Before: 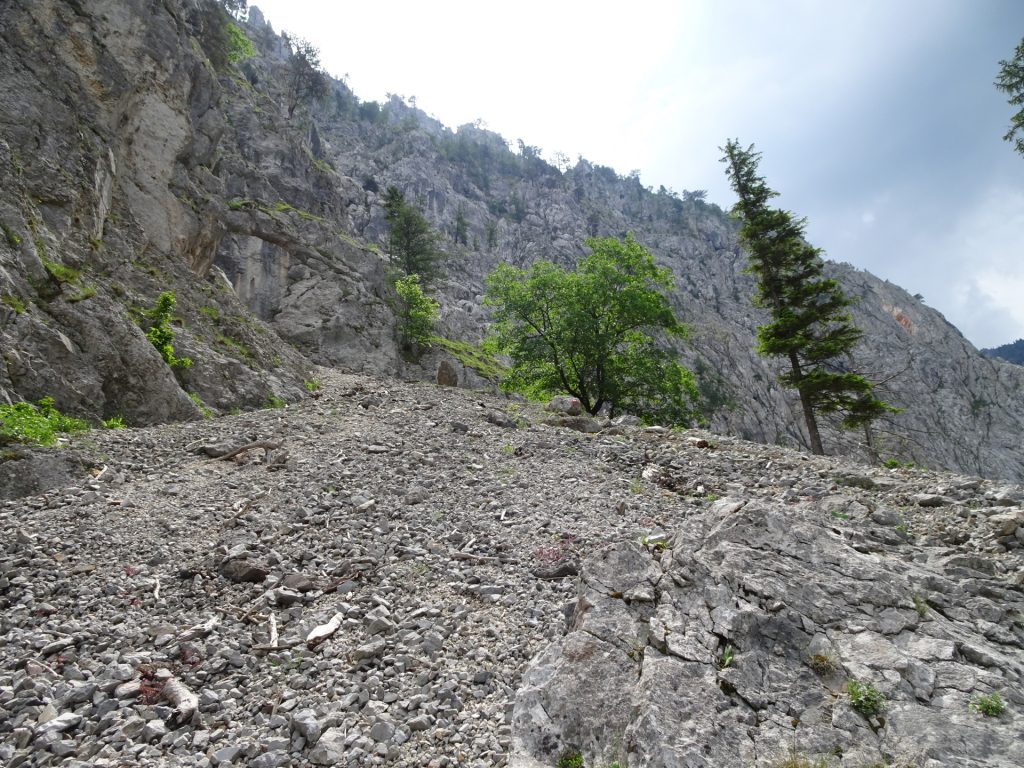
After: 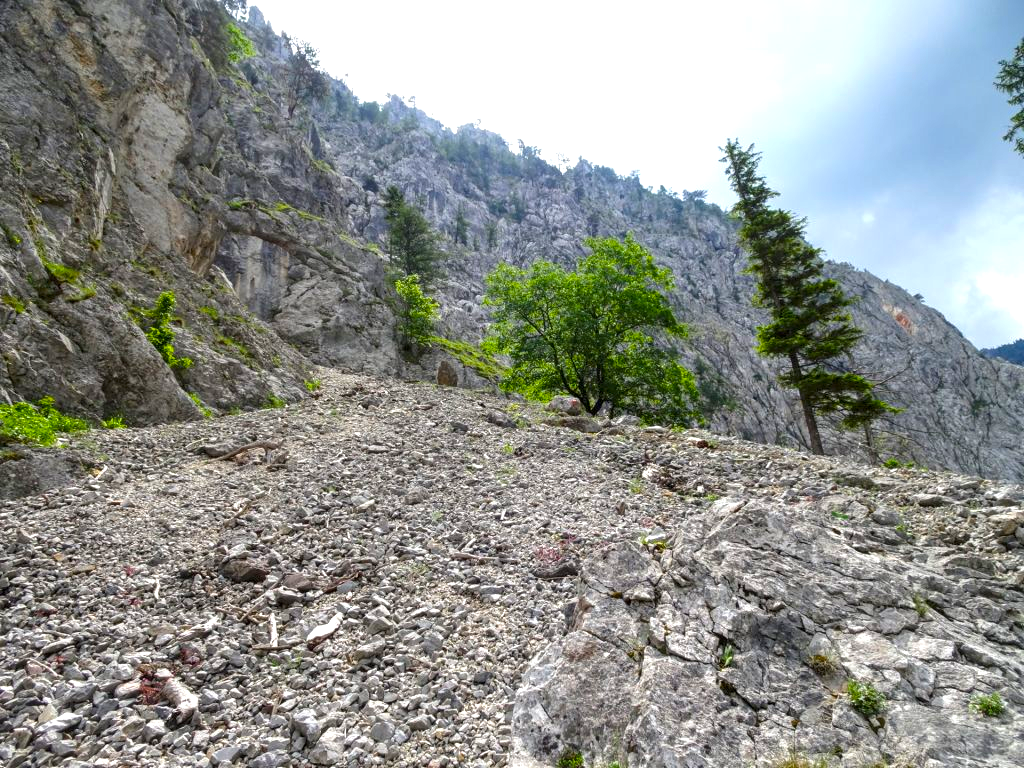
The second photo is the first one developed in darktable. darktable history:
color balance rgb: perceptual saturation grading › global saturation 36%, perceptual brilliance grading › global brilliance 10%, global vibrance 20%
local contrast: detail 130%
